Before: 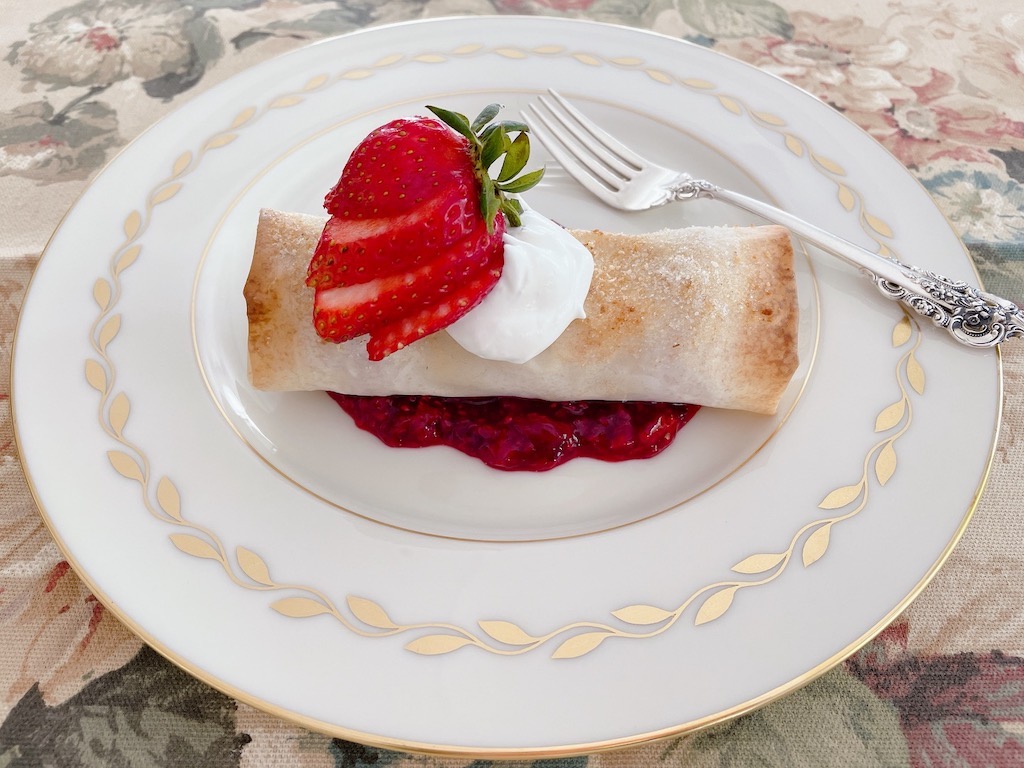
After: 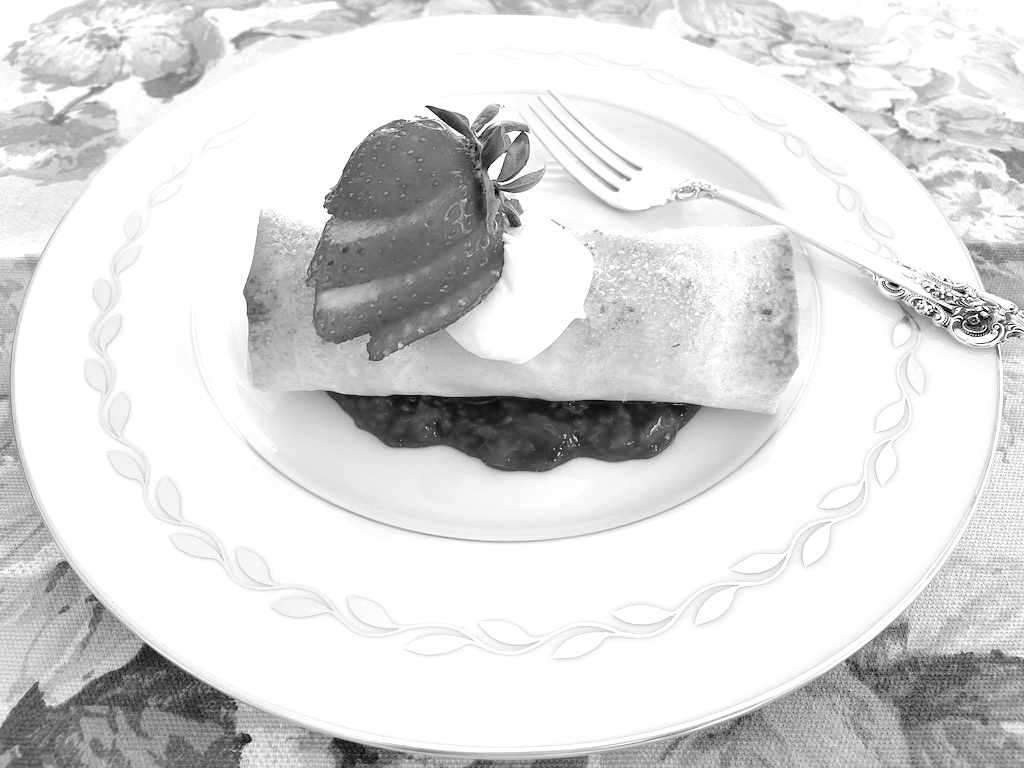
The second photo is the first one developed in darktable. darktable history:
monochrome: on, module defaults
exposure: exposure 0.636 EV, compensate highlight preservation false
white balance: red 1.08, blue 0.791
